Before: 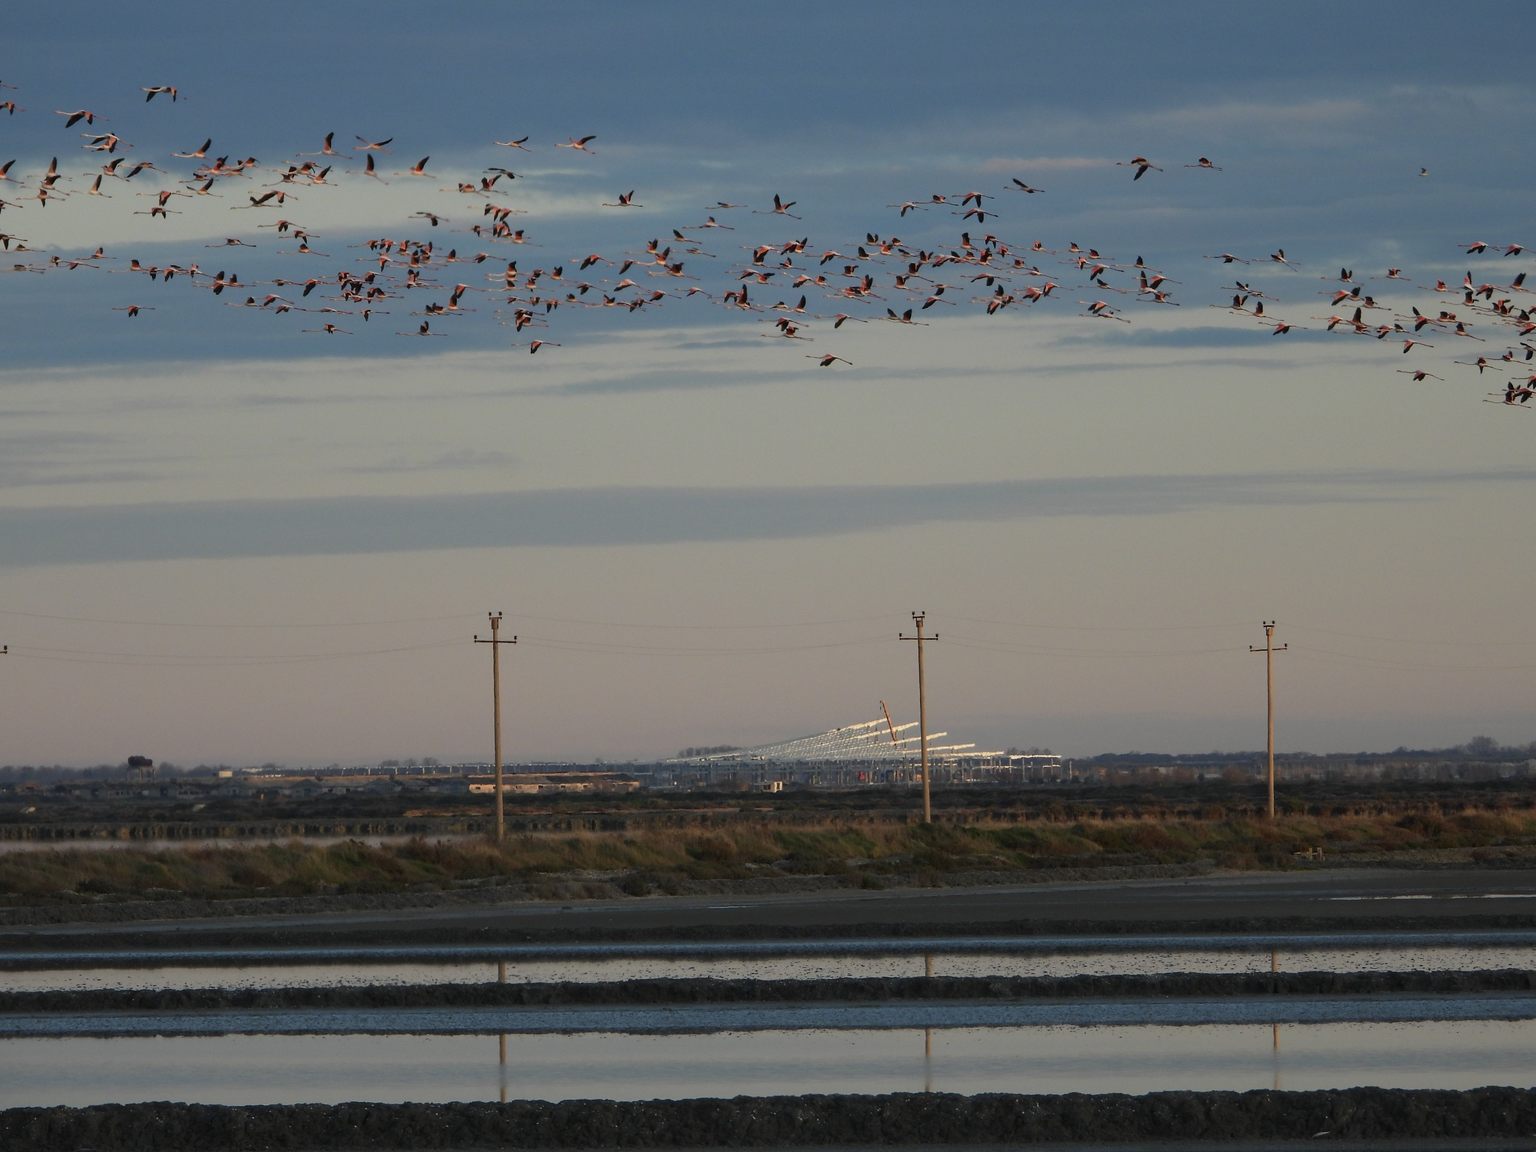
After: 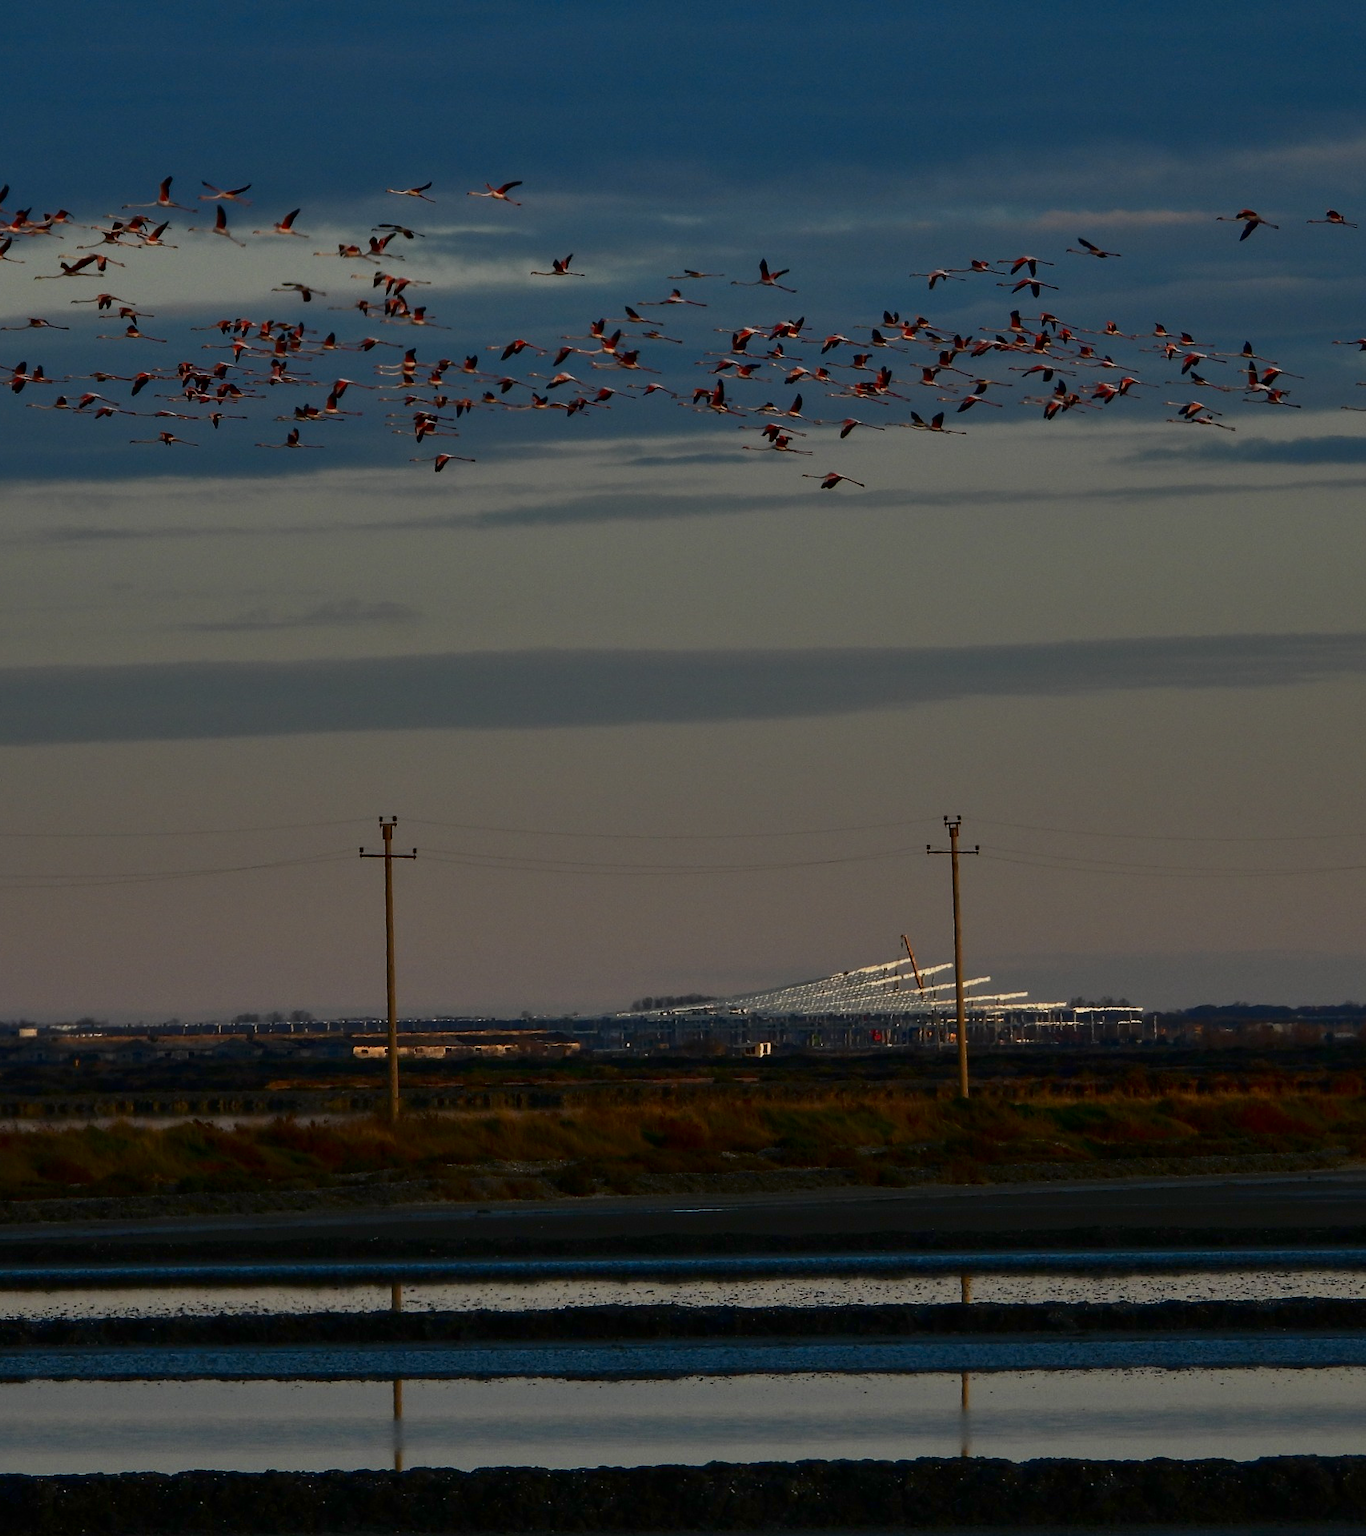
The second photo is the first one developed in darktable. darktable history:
shadows and highlights: soften with gaussian
exposure: exposure 0.014 EV, compensate exposure bias true, compensate highlight preservation false
contrast brightness saturation: brightness -0.533
crop and rotate: left 13.34%, right 19.958%
